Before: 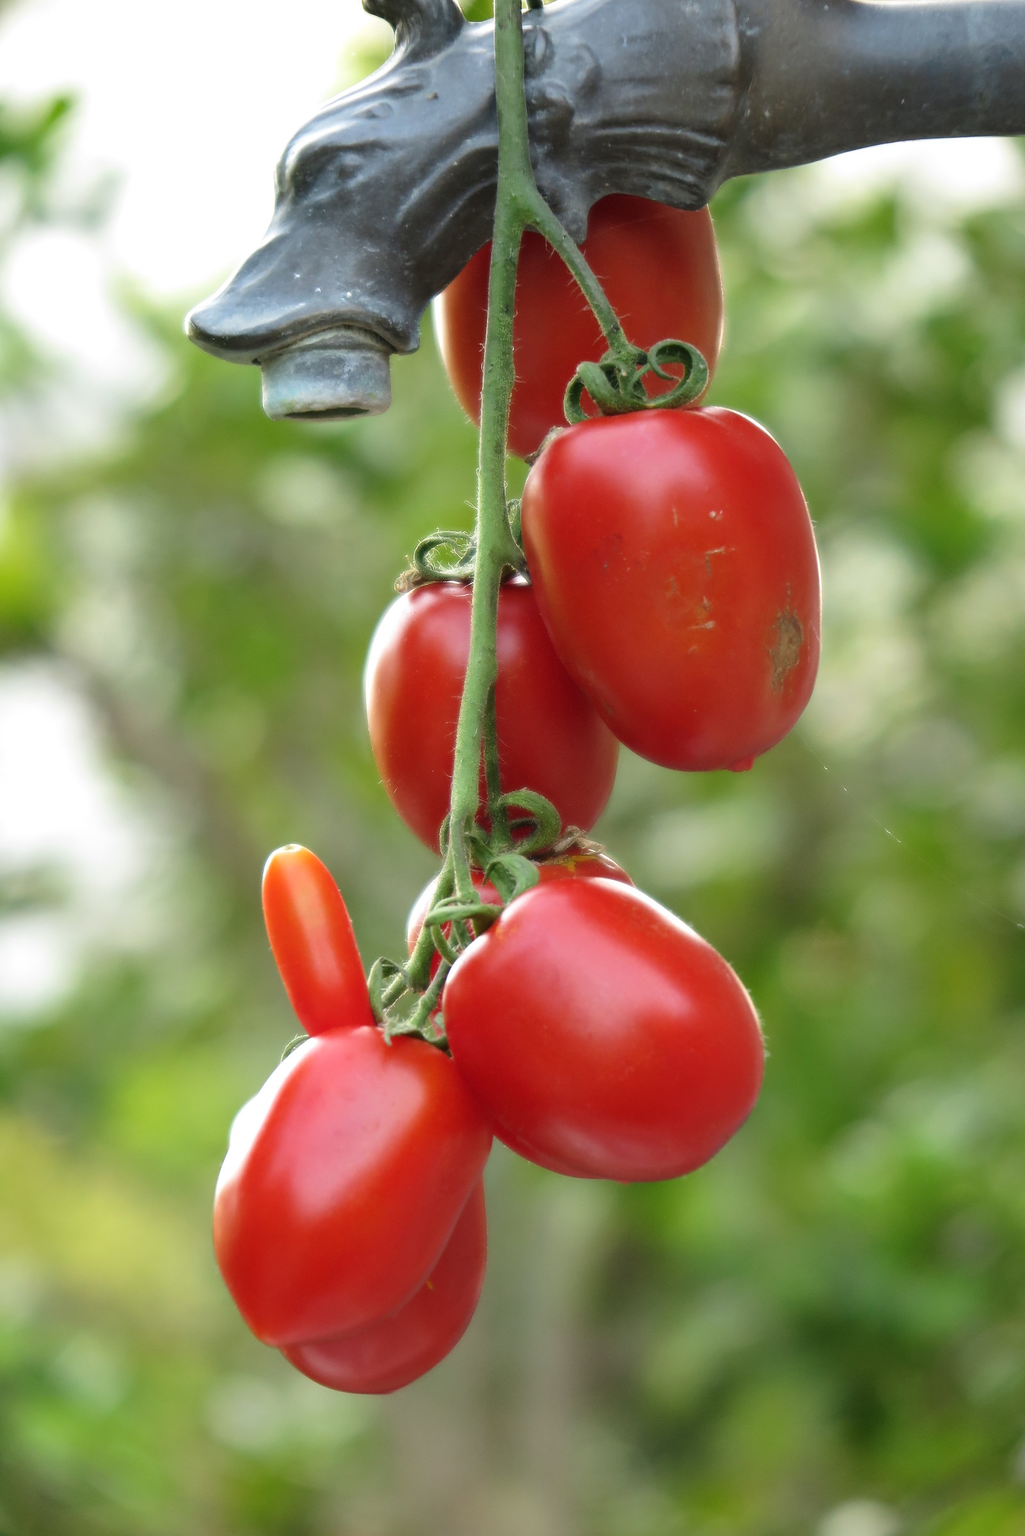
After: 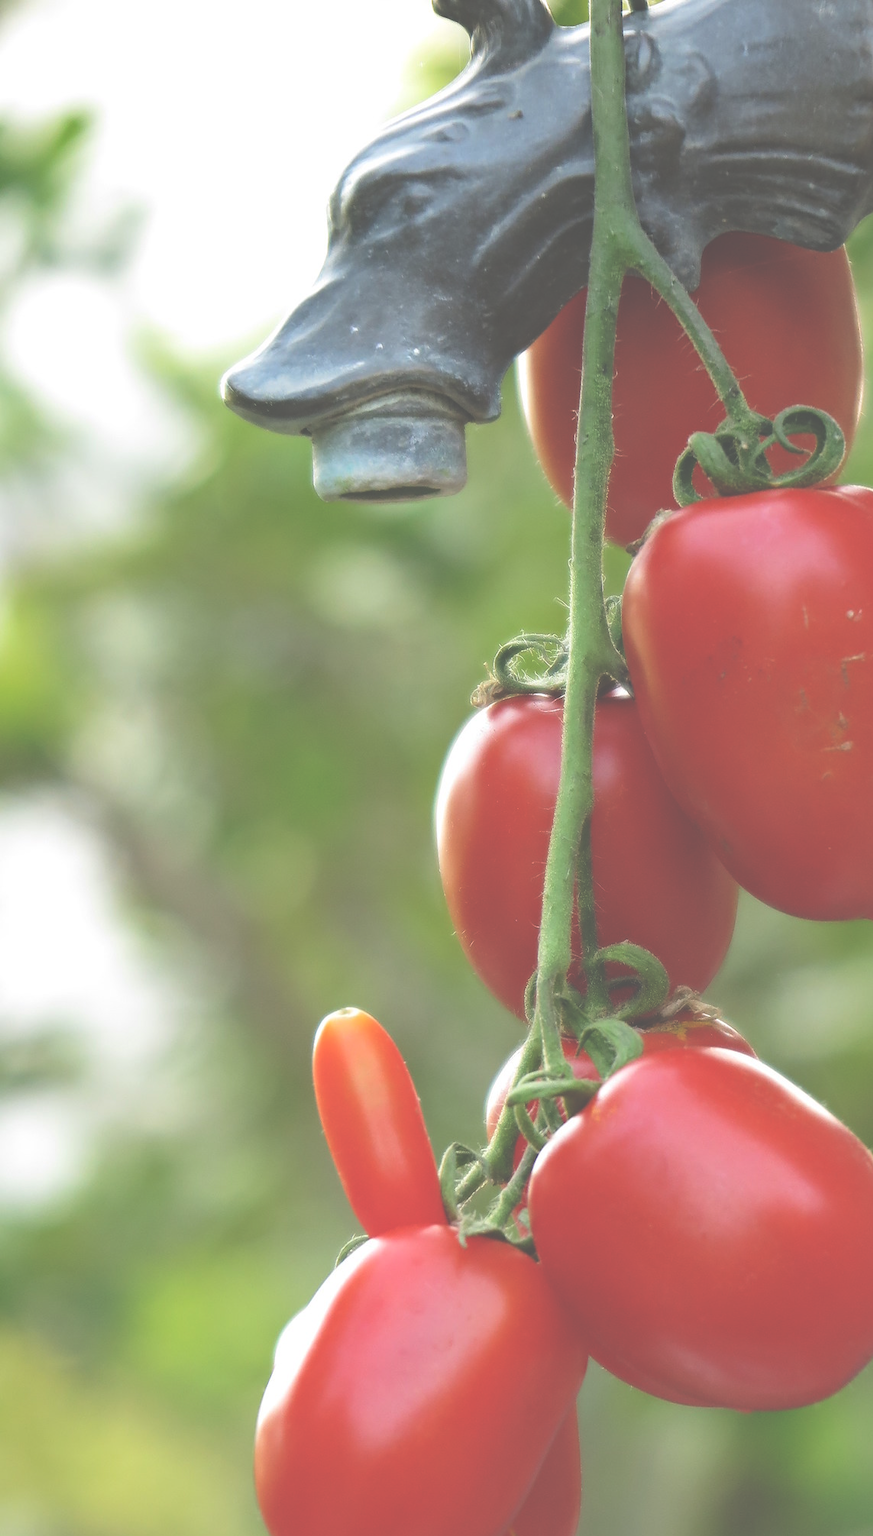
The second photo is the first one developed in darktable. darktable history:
haze removal: compatibility mode true, adaptive false
crop: right 28.496%, bottom 16.208%
exposure: black level correction -0.086, compensate highlight preservation false
